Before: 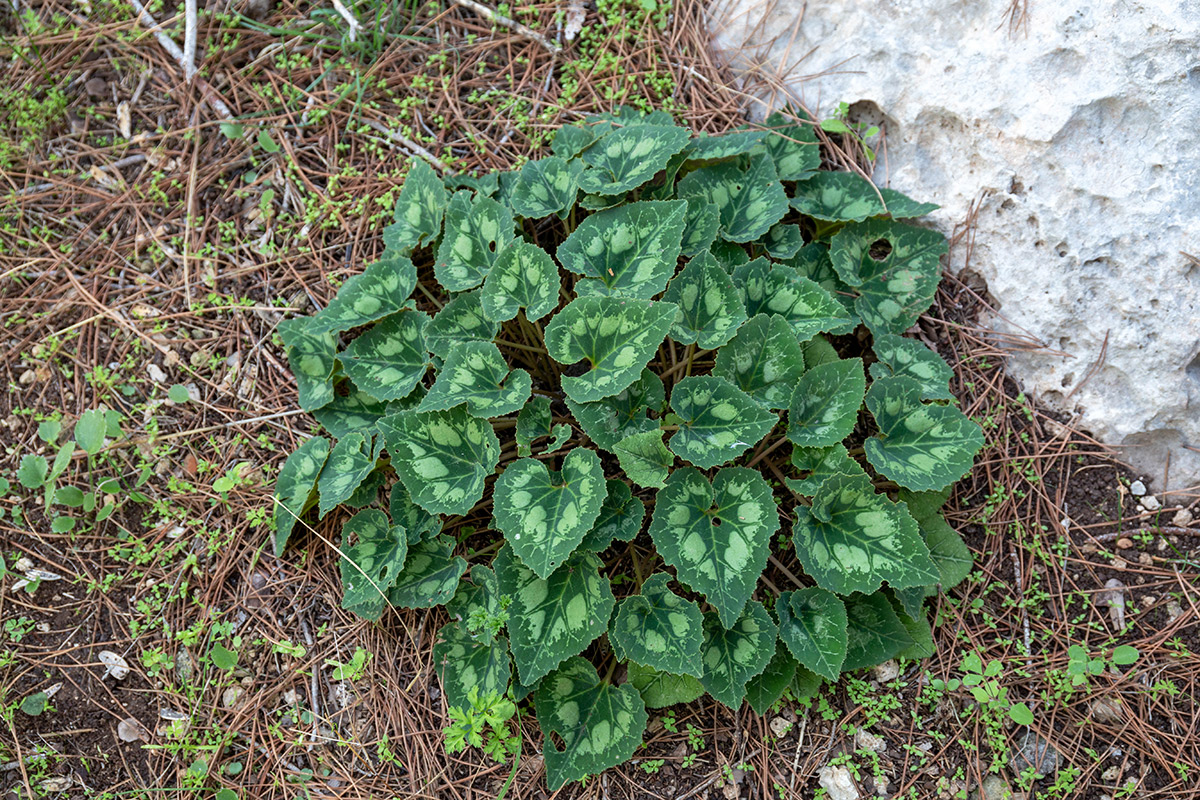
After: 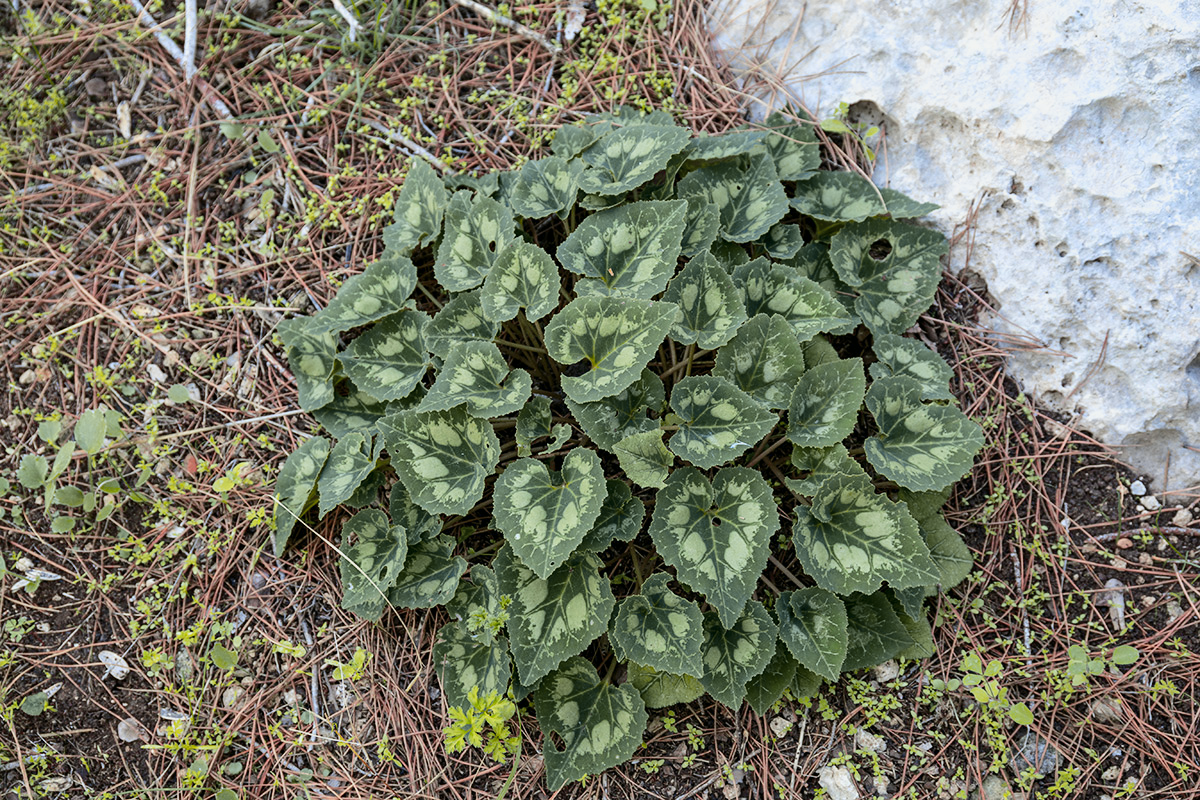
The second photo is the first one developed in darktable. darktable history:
tone curve: curves: ch0 [(0, 0) (0.23, 0.205) (0.486, 0.52) (0.822, 0.825) (0.994, 0.955)]; ch1 [(0, 0) (0.226, 0.261) (0.379, 0.442) (0.469, 0.472) (0.495, 0.495) (0.514, 0.504) (0.561, 0.568) (0.59, 0.612) (1, 1)]; ch2 [(0, 0) (0.269, 0.299) (0.459, 0.441) (0.498, 0.499) (0.523, 0.52) (0.586, 0.569) (0.635, 0.617) (0.659, 0.681) (0.718, 0.764) (1, 1)], color space Lab, independent channels, preserve colors none
